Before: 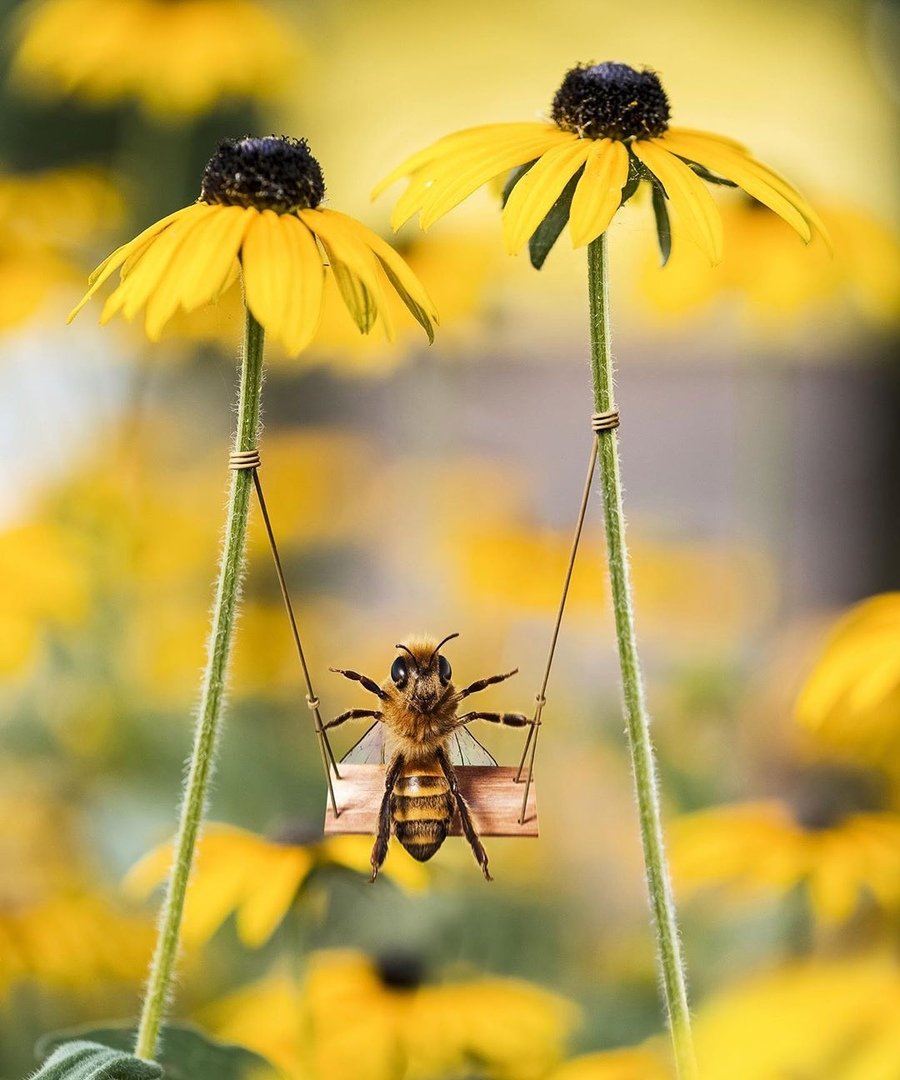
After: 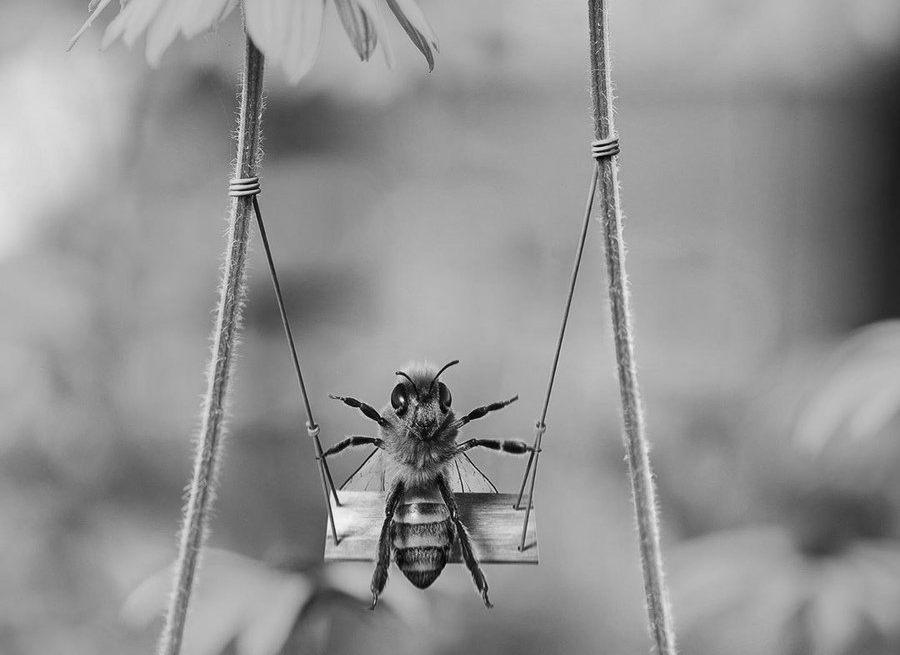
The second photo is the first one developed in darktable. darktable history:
color calibration: output gray [0.21, 0.42, 0.37, 0], gray › normalize channels true, illuminant same as pipeline (D50), adaptation XYZ, x 0.346, y 0.359, gamut compression 0
crop and rotate: top 25.357%, bottom 13.942%
